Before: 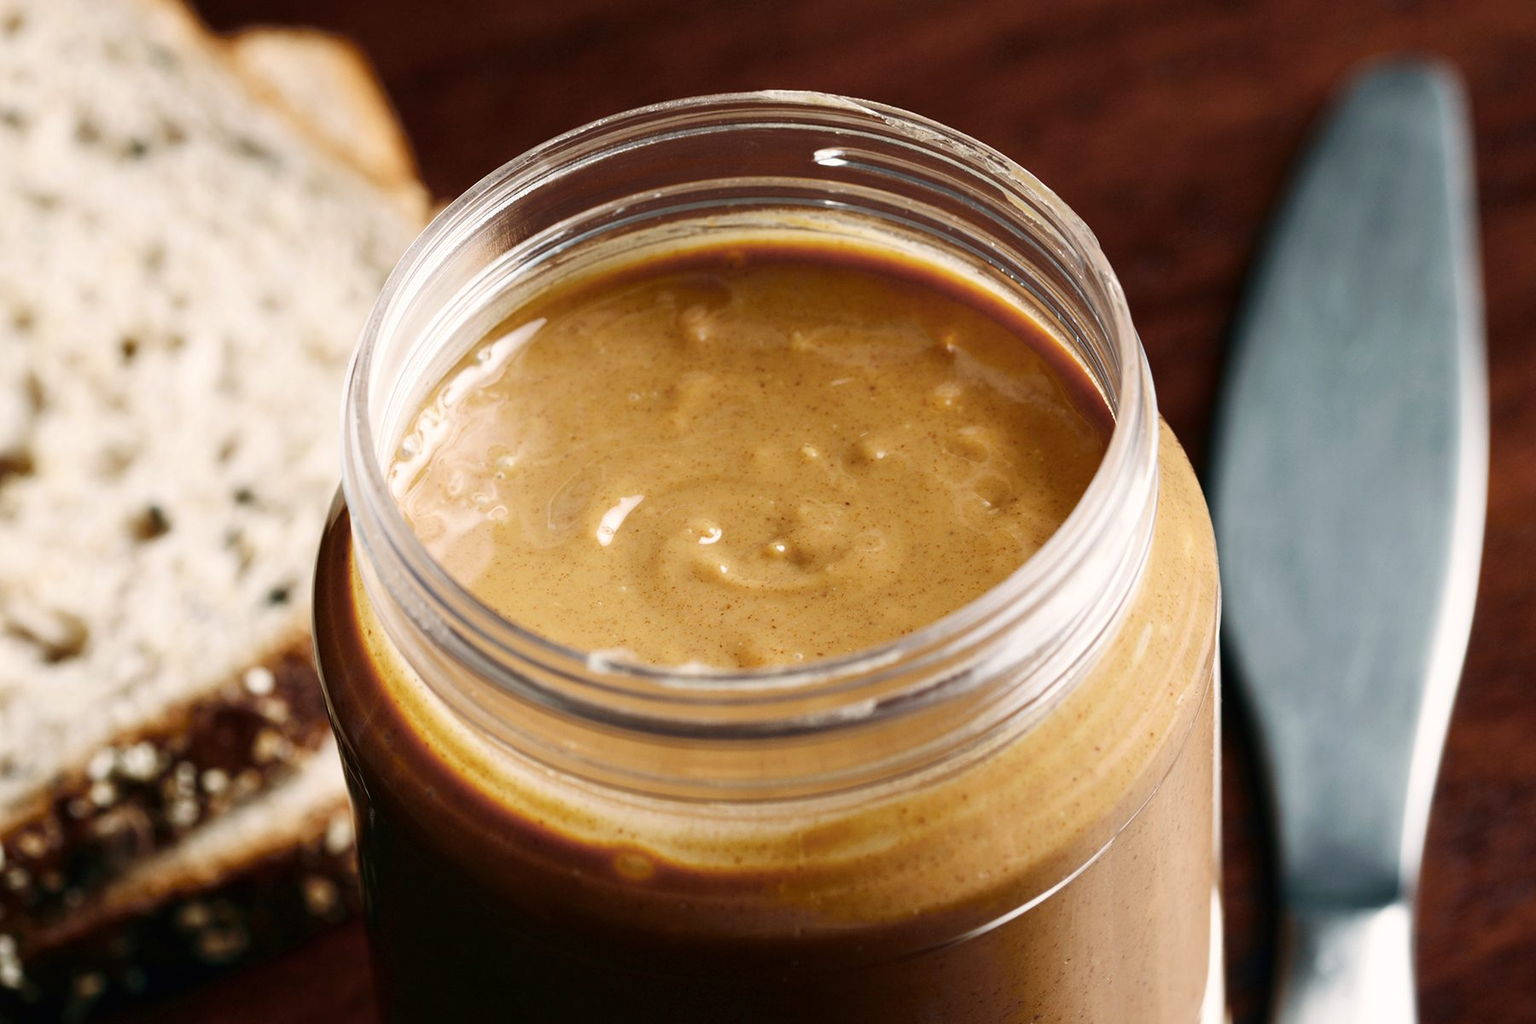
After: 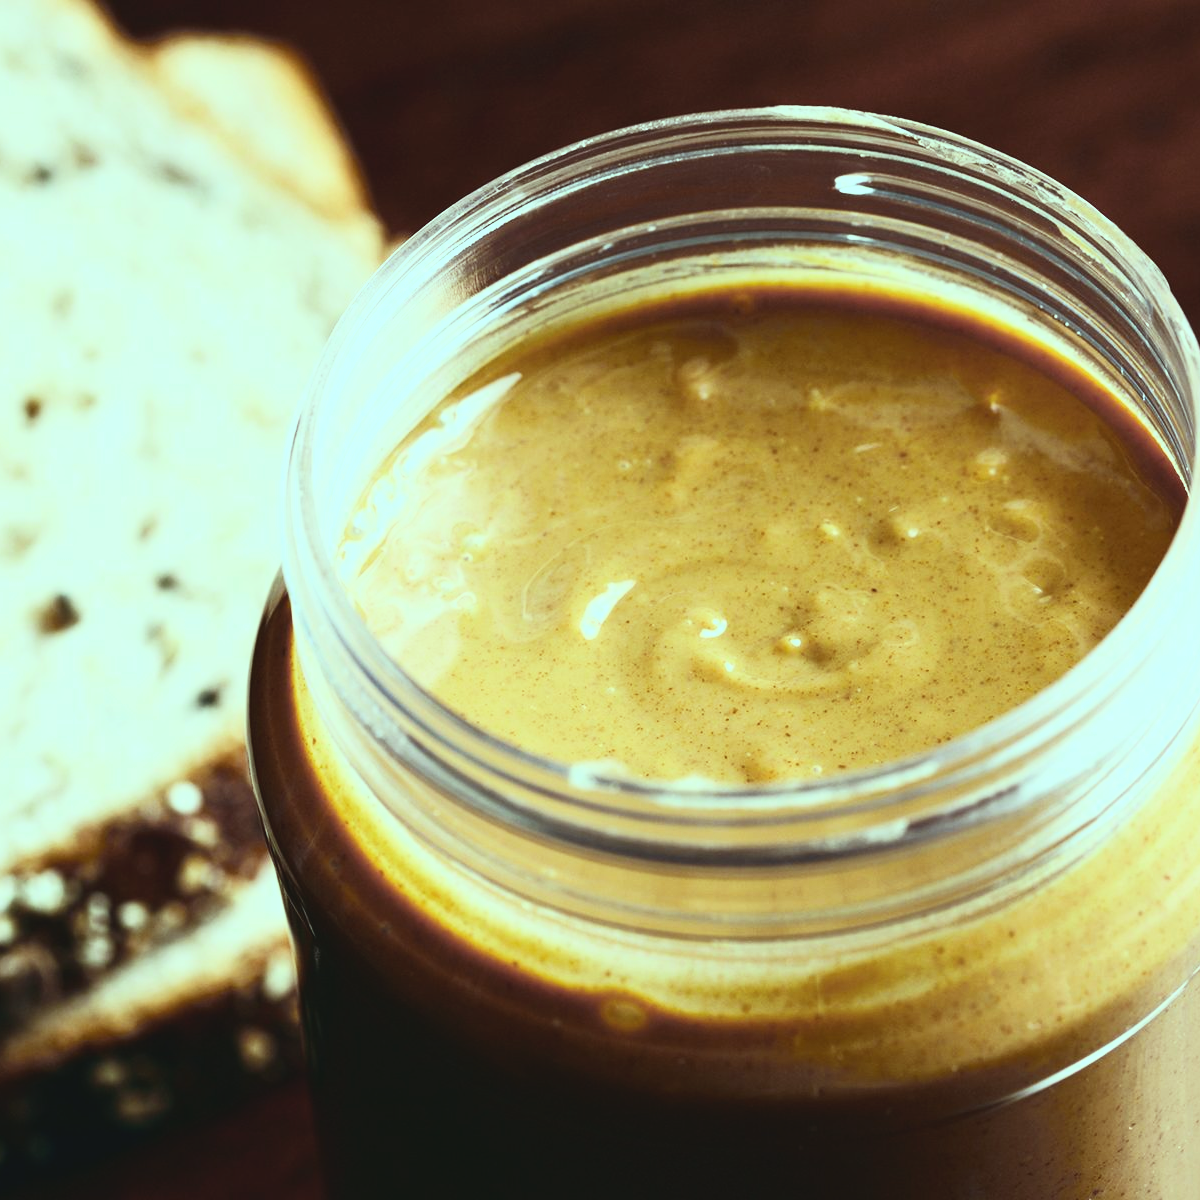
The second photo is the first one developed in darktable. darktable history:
tone curve: curves: ch0 [(0, 0.013) (0.198, 0.175) (0.512, 0.582) (0.625, 0.754) (0.81, 0.934) (1, 1)], color space Lab, linked channels, preserve colors none
contrast brightness saturation: contrast -0.11
crop and rotate: left 6.617%, right 26.717%
color balance: mode lift, gamma, gain (sRGB), lift [0.997, 0.979, 1.021, 1.011], gamma [1, 1.084, 0.916, 0.998], gain [1, 0.87, 1.13, 1.101], contrast 4.55%, contrast fulcrum 38.24%, output saturation 104.09%
